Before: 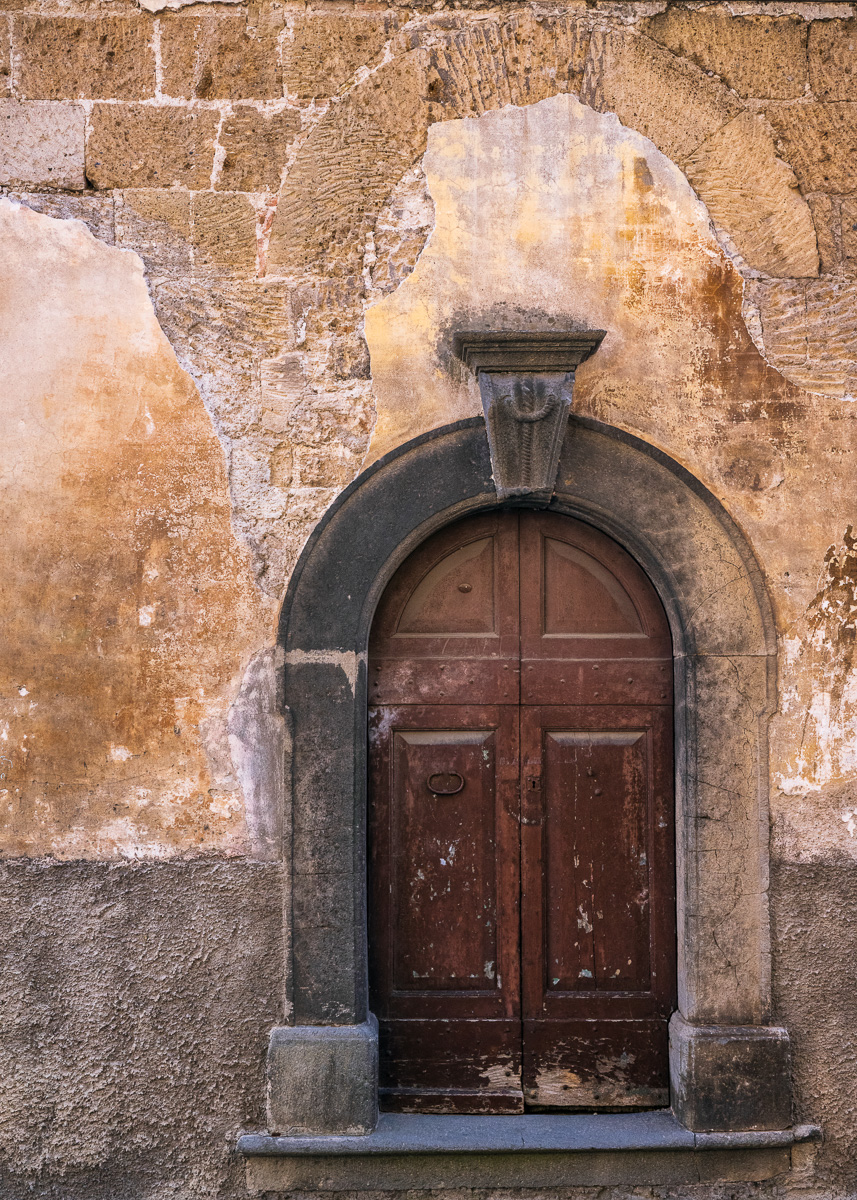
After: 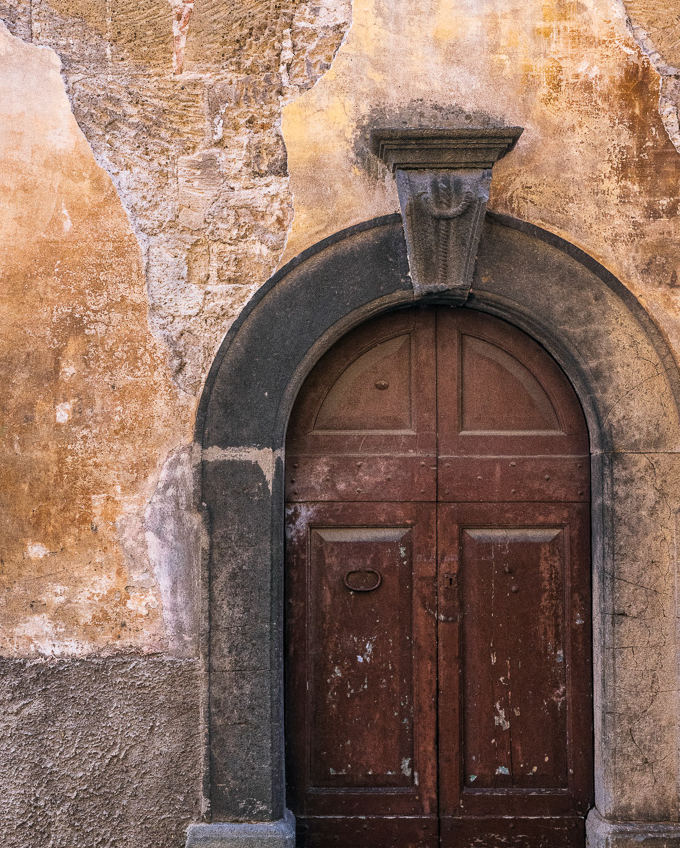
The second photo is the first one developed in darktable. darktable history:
crop: left 9.712%, top 16.928%, right 10.845%, bottom 12.332%
grain: on, module defaults
white balance: red 1, blue 1
